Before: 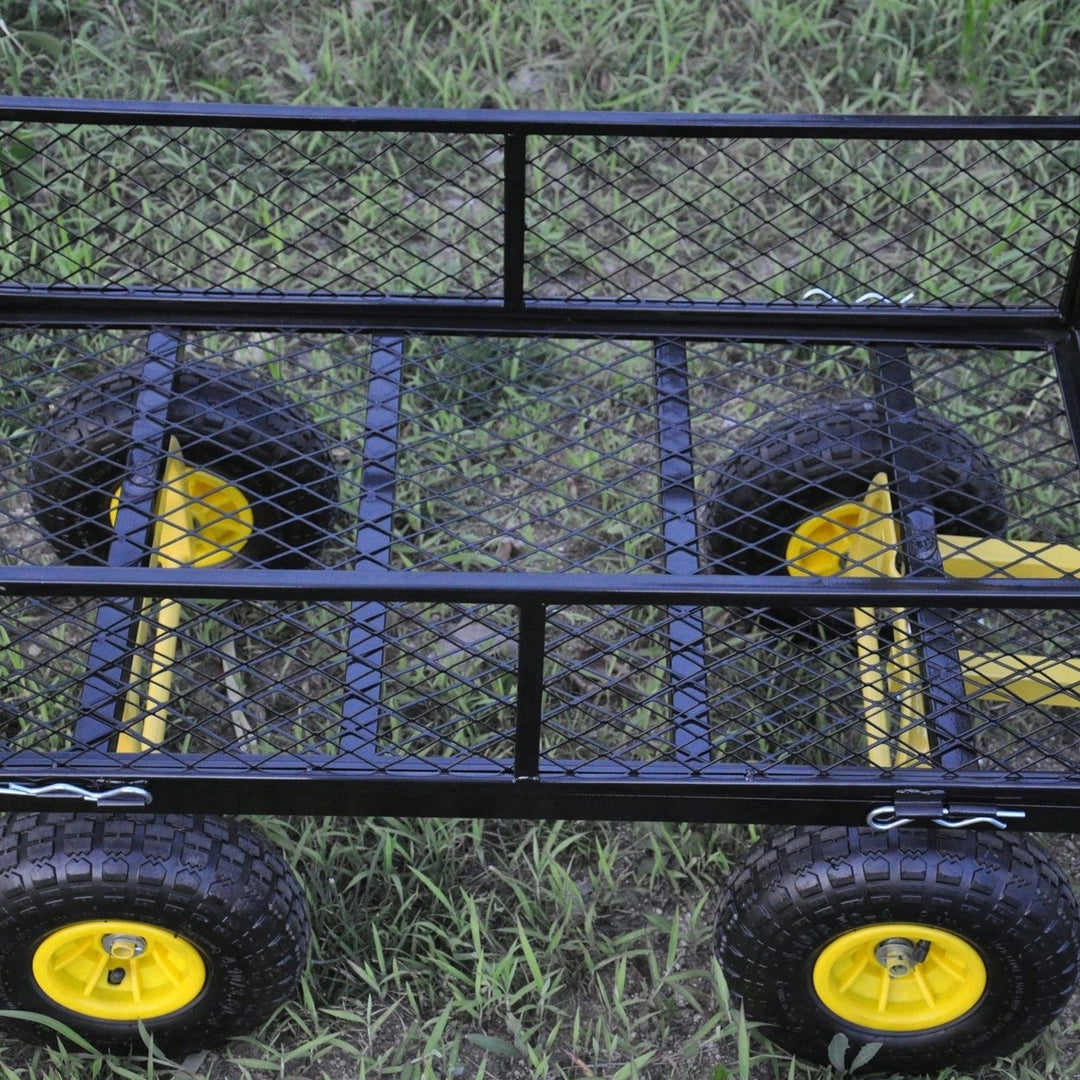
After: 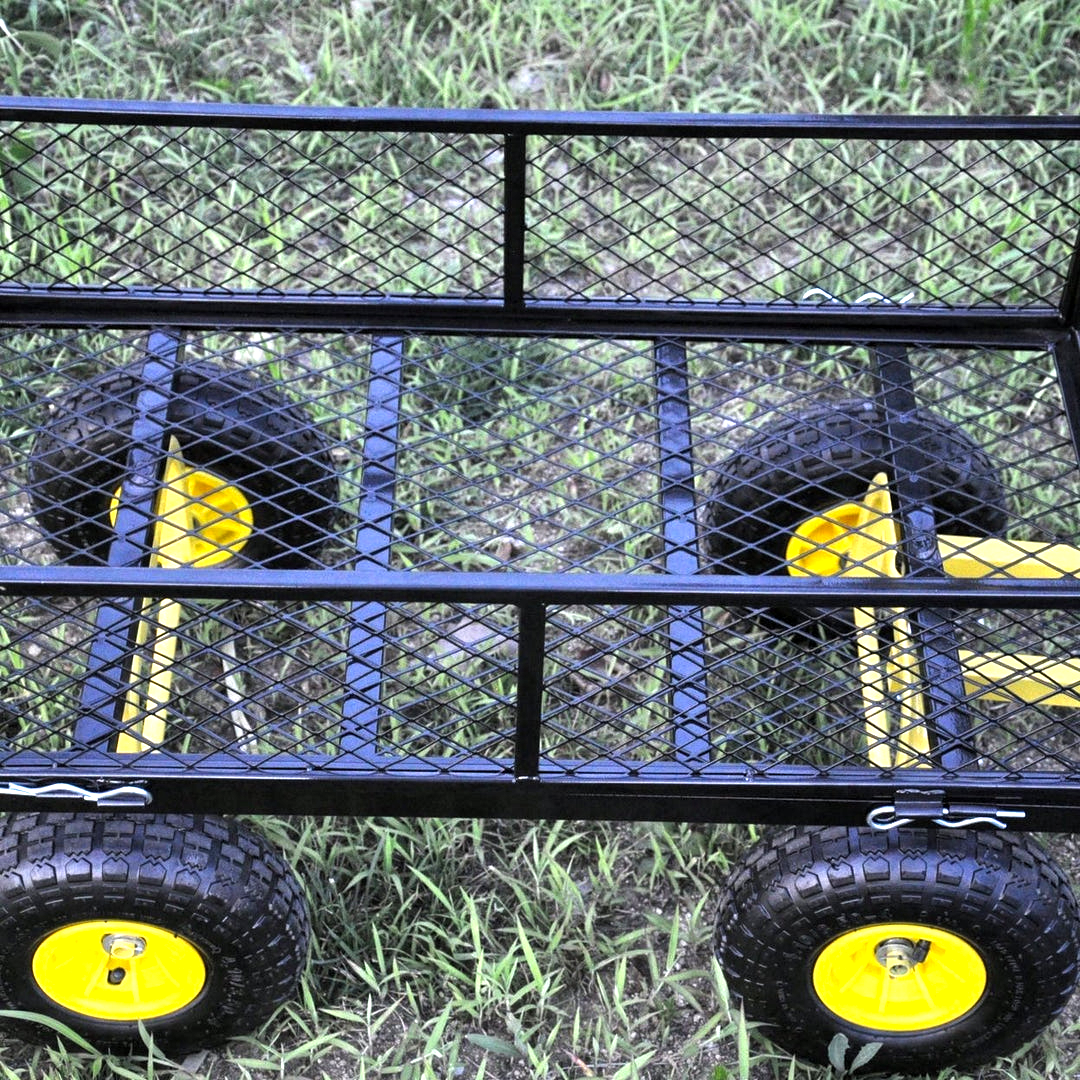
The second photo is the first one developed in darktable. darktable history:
levels: black 0.034%, levels [0.012, 0.367, 0.697]
local contrast: highlights 101%, shadows 101%, detail 119%, midtone range 0.2
